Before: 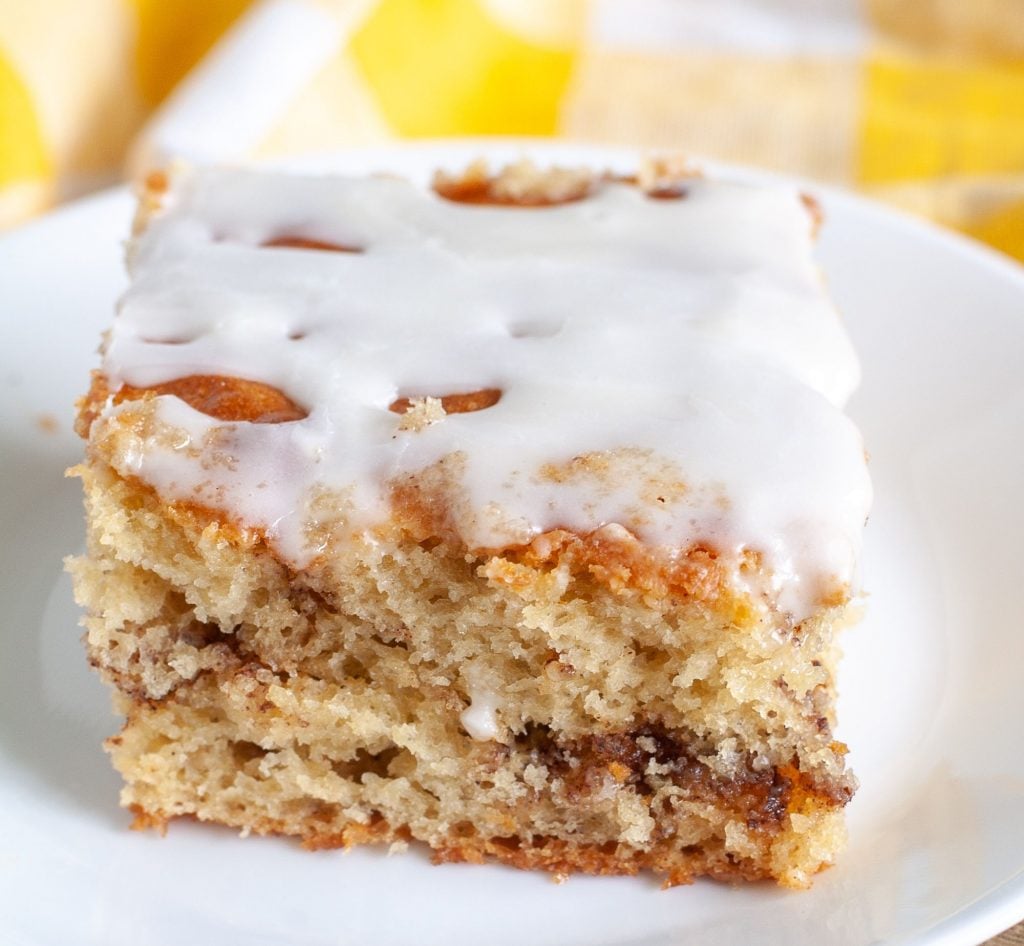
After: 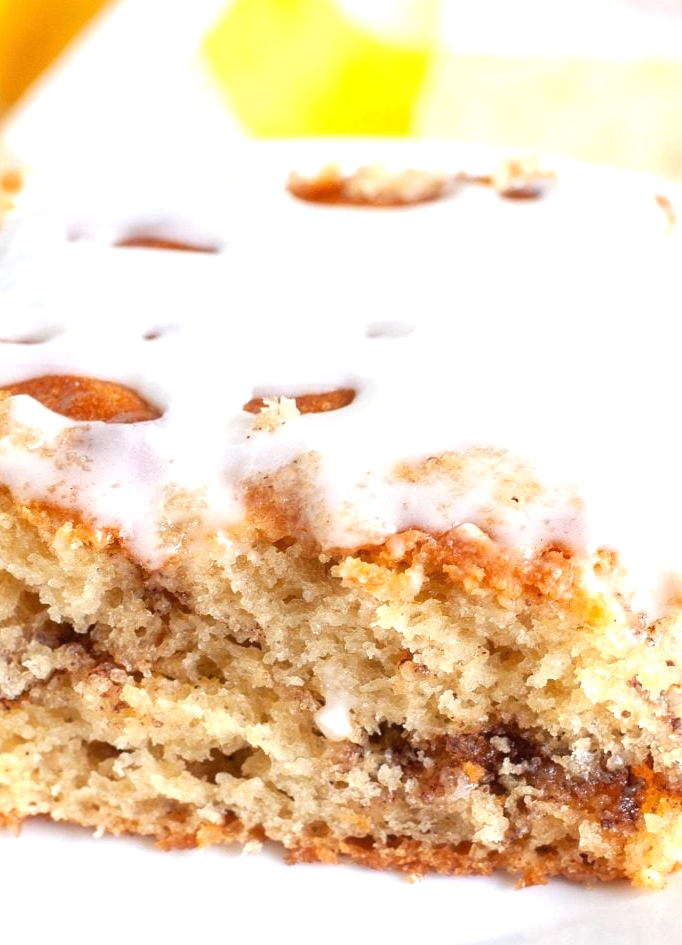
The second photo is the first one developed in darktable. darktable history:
crop and rotate: left 14.292%, right 19.041%
exposure: exposure 0.6 EV, compensate highlight preservation false
